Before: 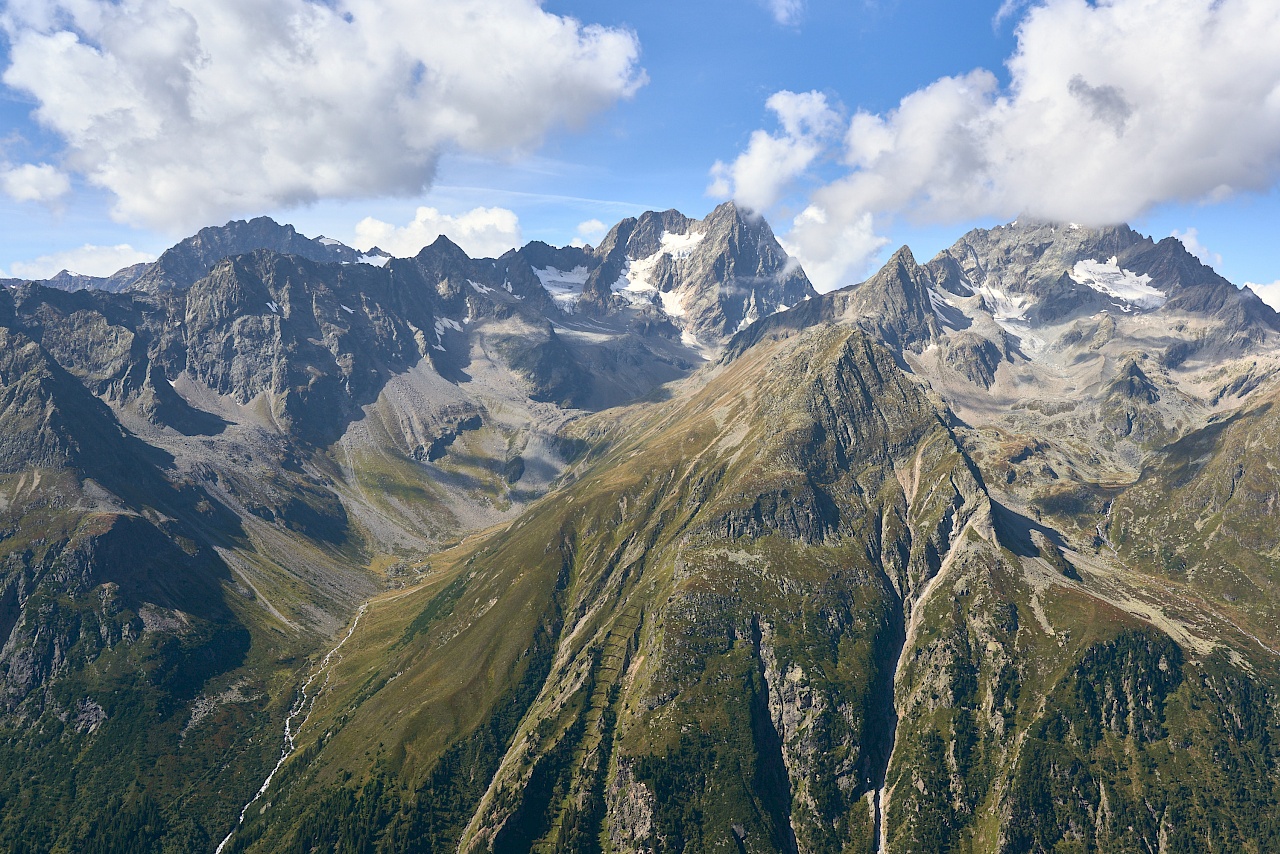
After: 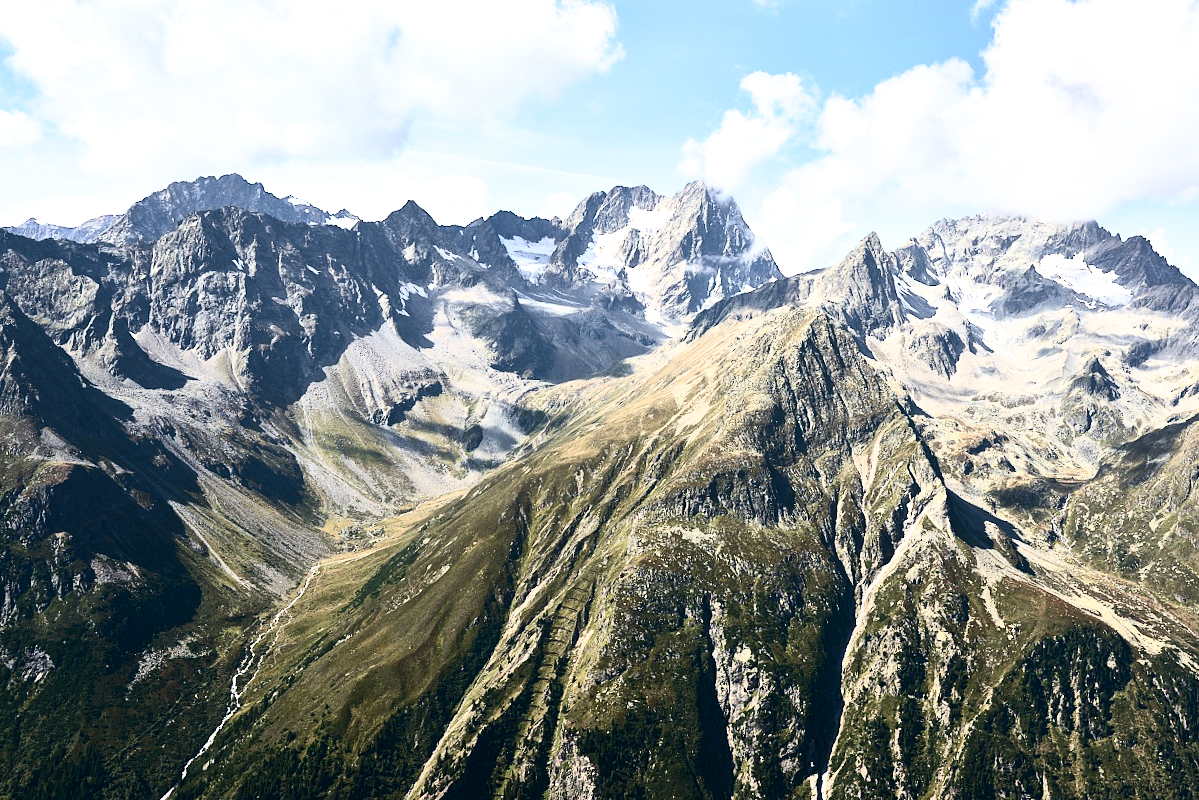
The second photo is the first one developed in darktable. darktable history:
crop and rotate: angle -2.62°
exposure: exposure 0.265 EV, compensate exposure bias true, compensate highlight preservation false
contrast brightness saturation: contrast 0.389, brightness 0.109
filmic rgb: black relative exposure -9.1 EV, white relative exposure 2.31 EV, hardness 7.46
